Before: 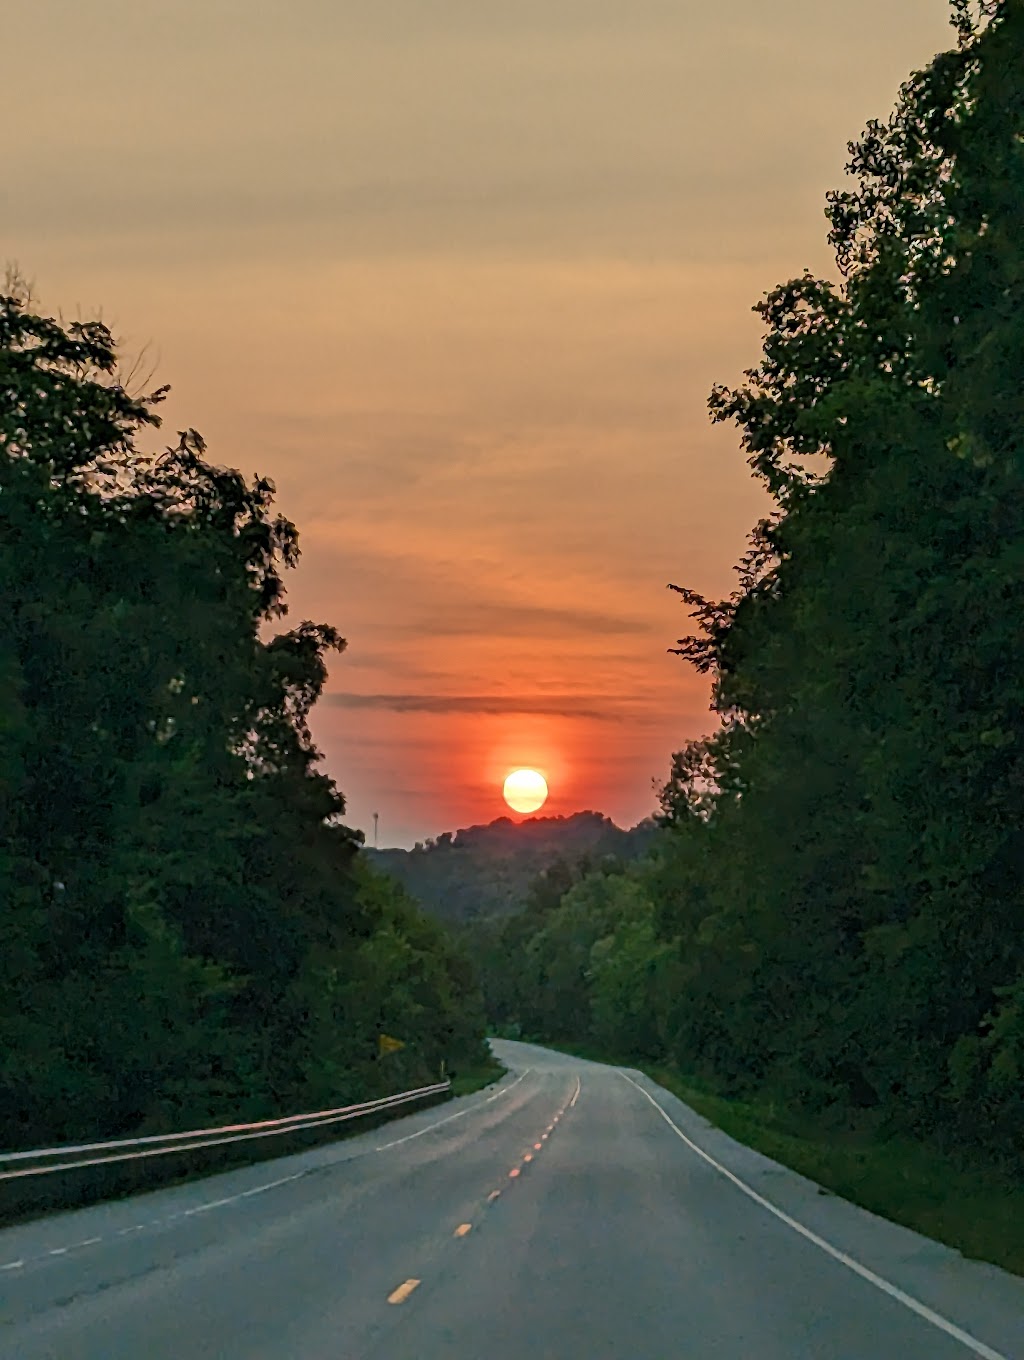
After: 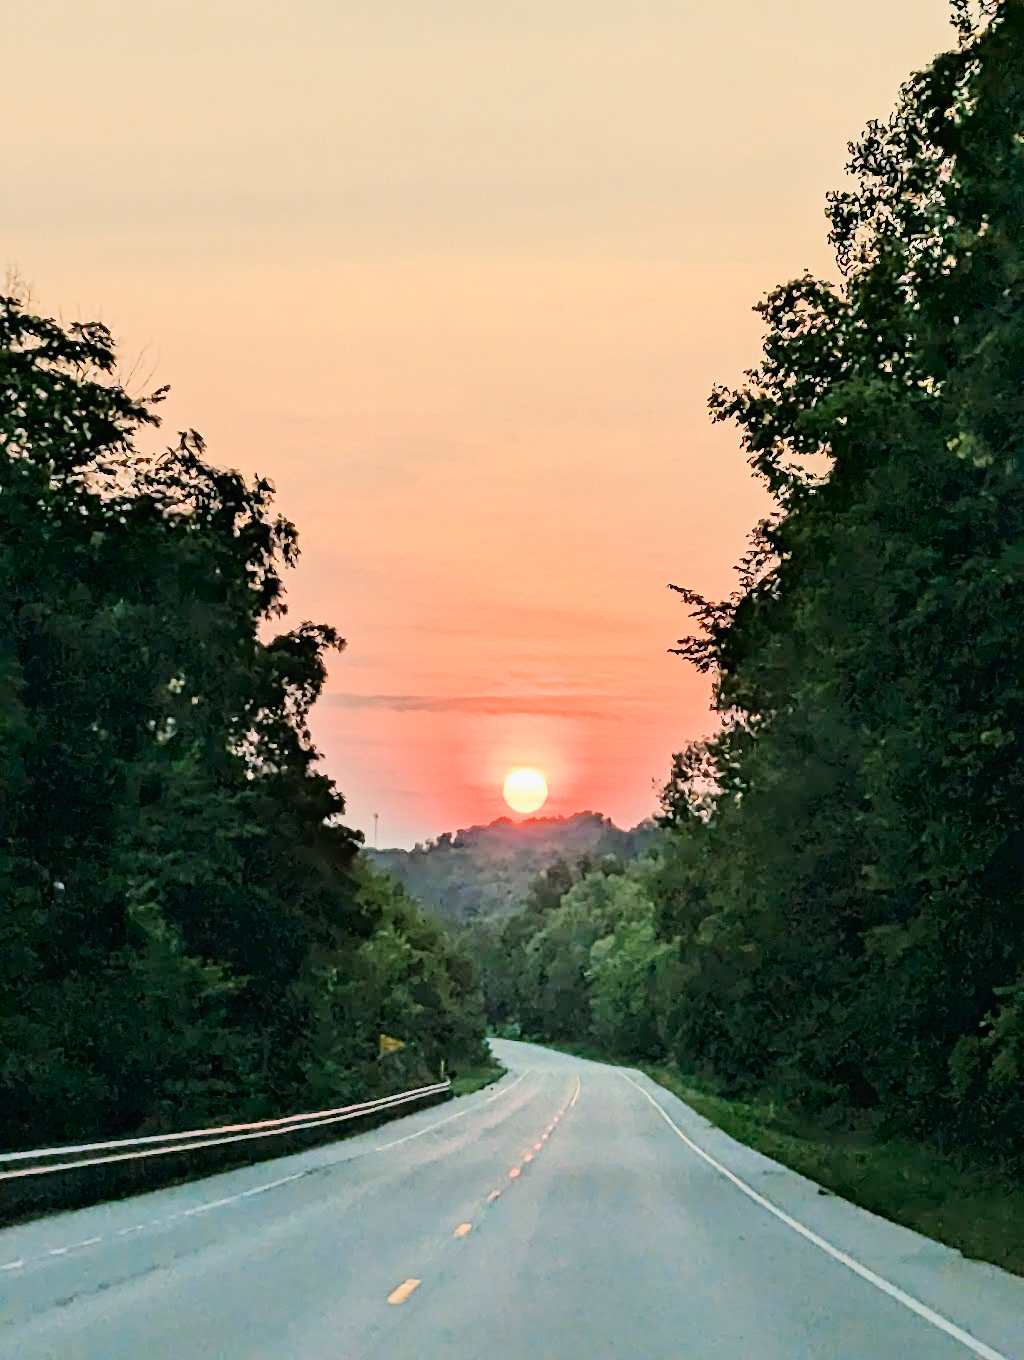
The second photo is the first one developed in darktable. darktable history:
exposure: black level correction 0, exposure 1.123 EV, compensate exposure bias true, compensate highlight preservation false
tone curve: curves: ch0 [(0, 0) (0.003, 0.014) (0.011, 0.017) (0.025, 0.023) (0.044, 0.035) (0.069, 0.04) (0.1, 0.062) (0.136, 0.099) (0.177, 0.152) (0.224, 0.214) (0.277, 0.291) (0.335, 0.383) (0.399, 0.487) (0.468, 0.581) (0.543, 0.662) (0.623, 0.738) (0.709, 0.802) (0.801, 0.871) (0.898, 0.936) (1, 1)], color space Lab, independent channels
filmic rgb: black relative exposure -7.65 EV, white relative exposure 4.56 EV, hardness 3.61
